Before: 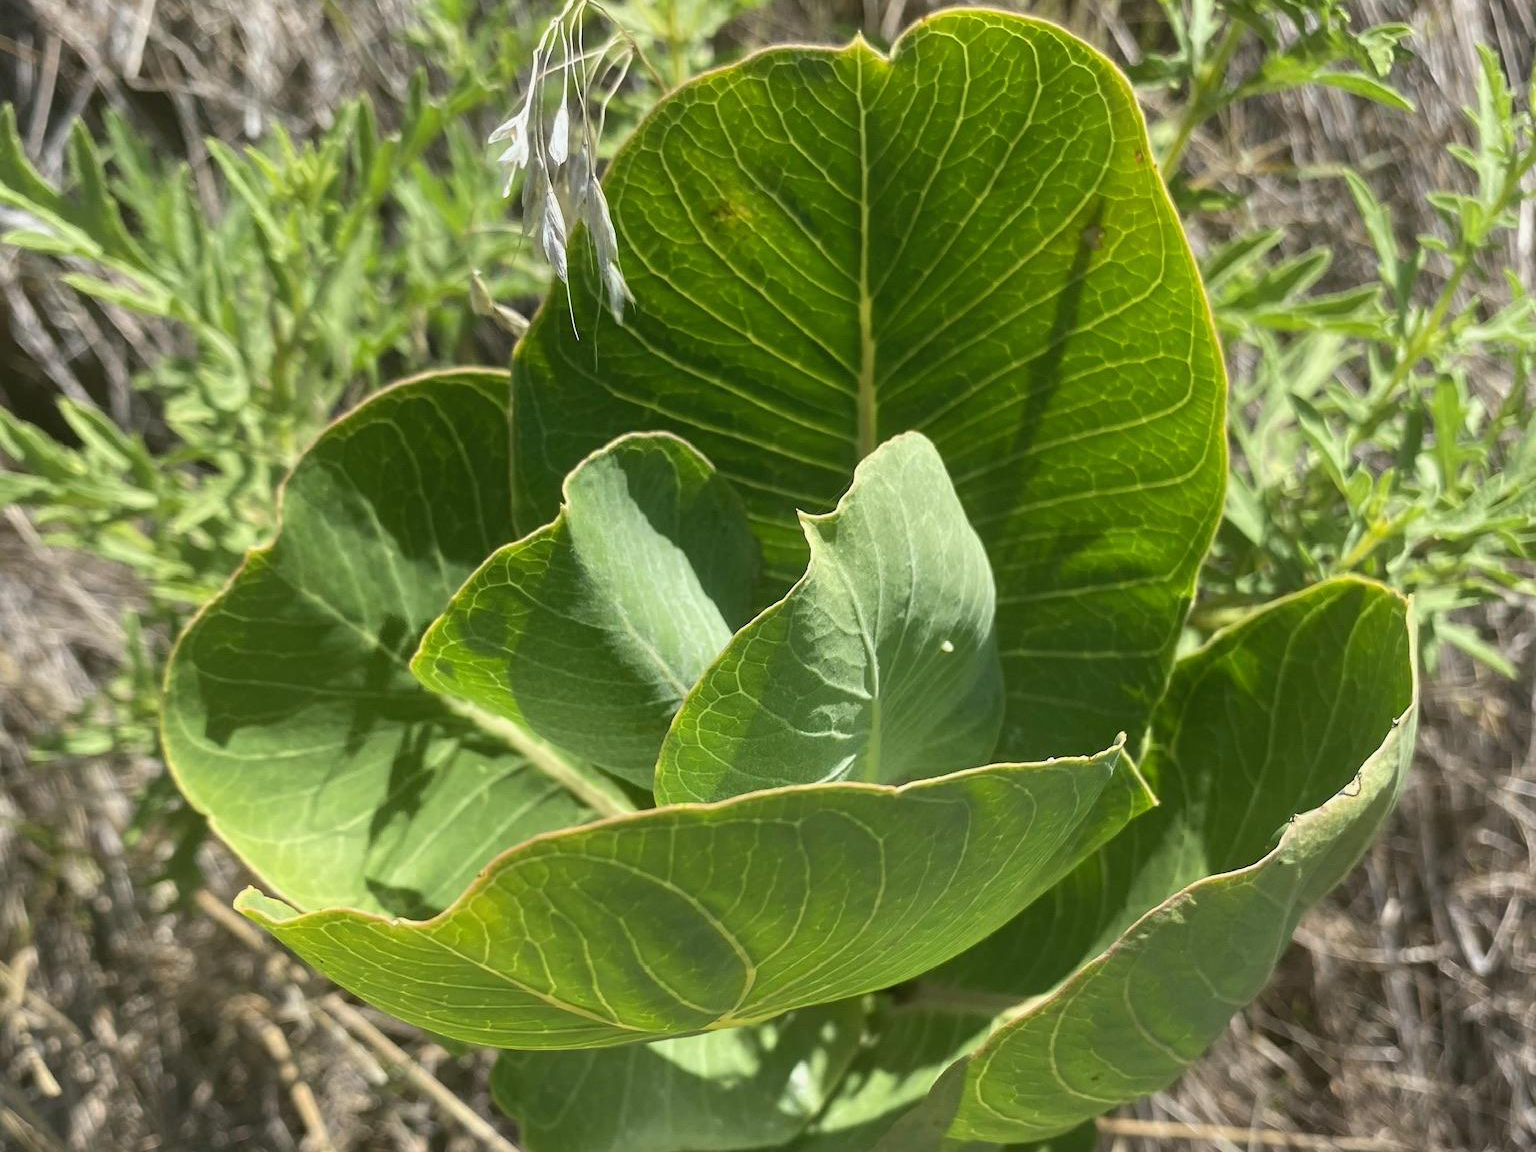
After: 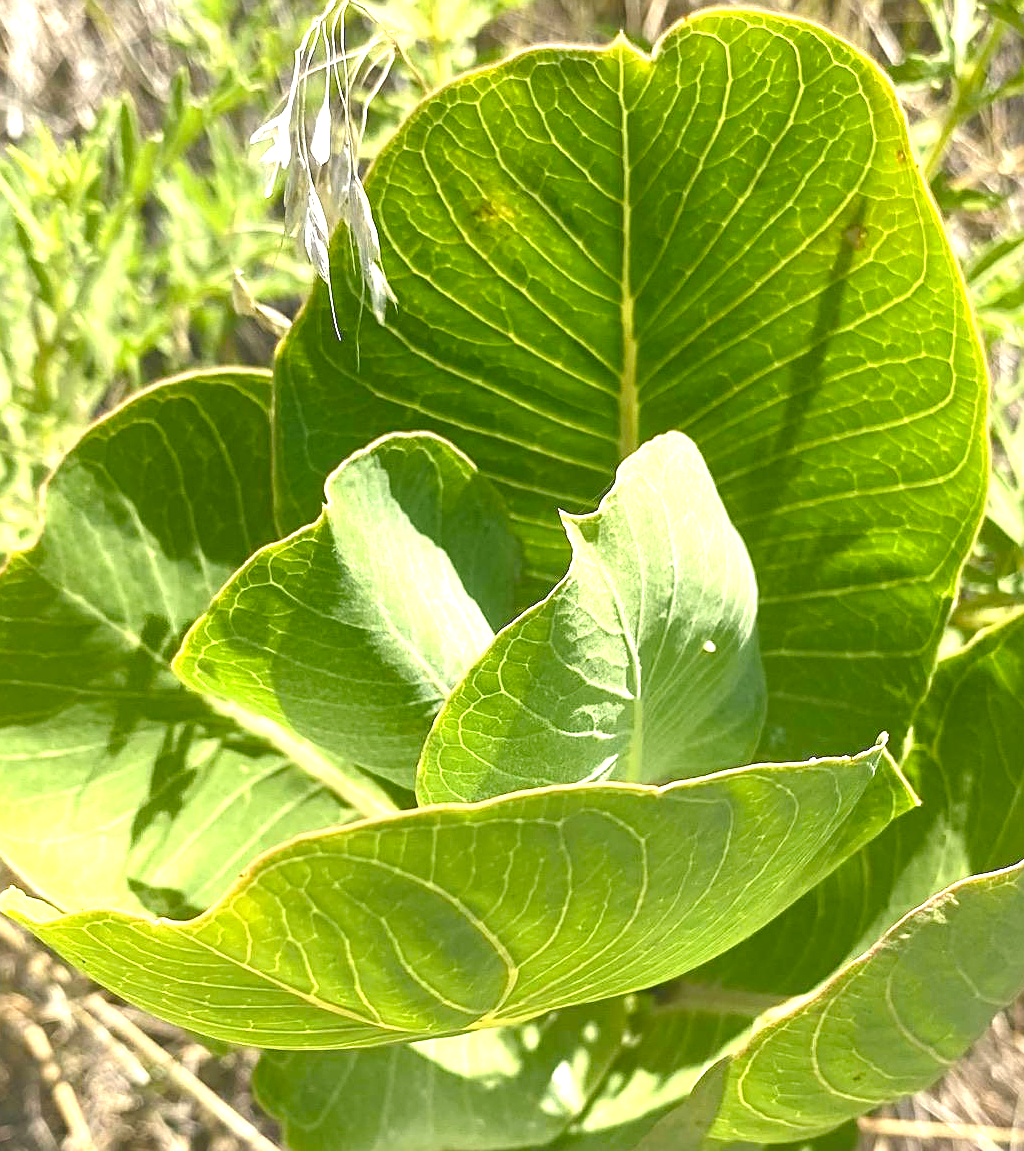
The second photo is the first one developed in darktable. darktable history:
sharpen: on, module defaults
crop and rotate: left 15.546%, right 17.787%
exposure: black level correction 0, exposure 1.1 EV, compensate exposure bias true, compensate highlight preservation false
color balance rgb: shadows lift › chroma 3%, shadows lift › hue 280.8°, power › hue 330°, highlights gain › chroma 3%, highlights gain › hue 75.6°, global offset › luminance 2%, perceptual saturation grading › global saturation 20%, perceptual saturation grading › highlights -25%, perceptual saturation grading › shadows 50%, global vibrance 20.33%
